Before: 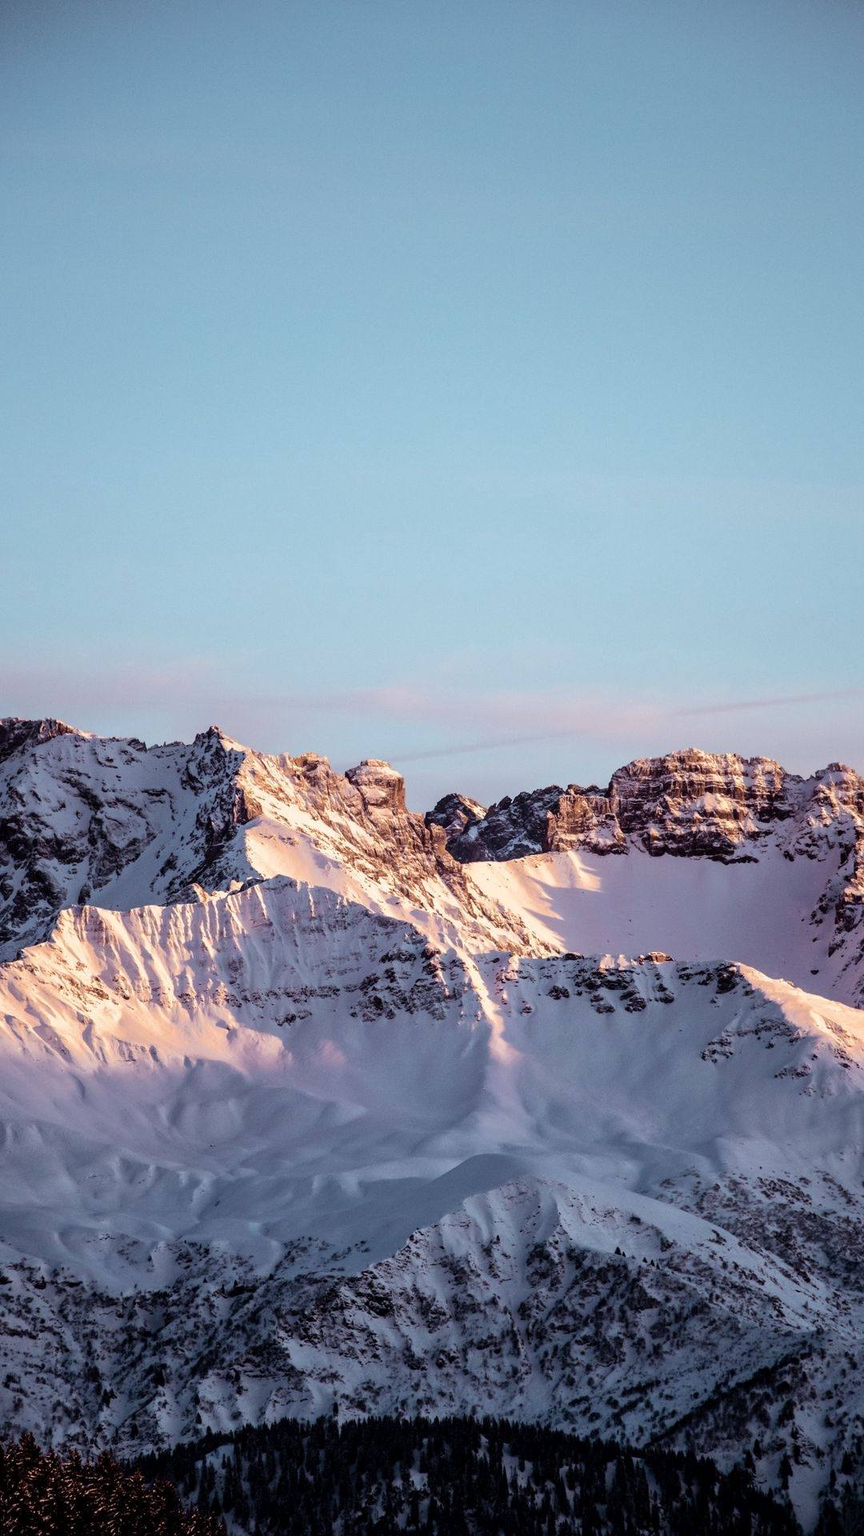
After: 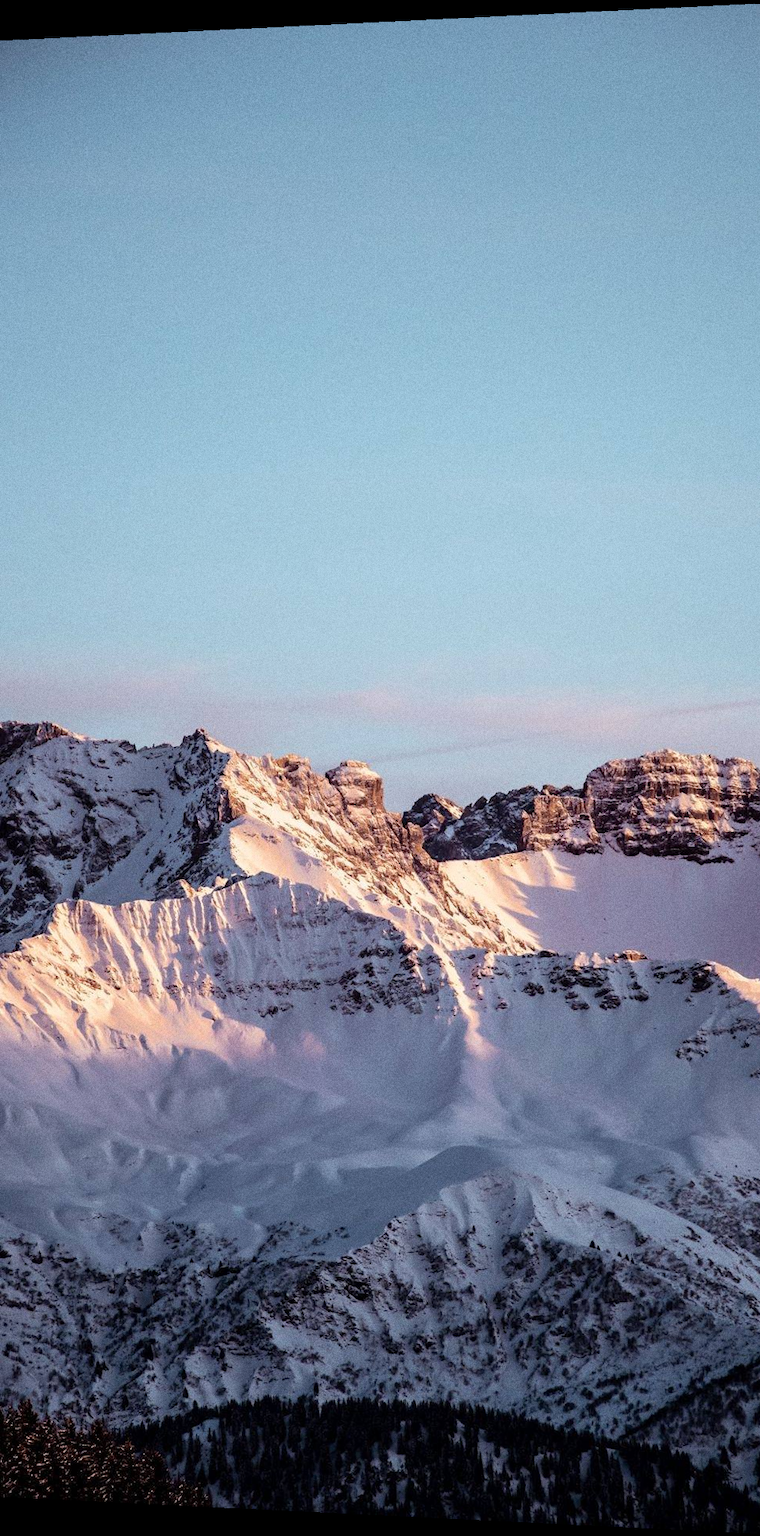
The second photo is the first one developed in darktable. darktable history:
crop: right 9.509%, bottom 0.031%
grain: coarseness 8.68 ISO, strength 31.94%
rotate and perspective: lens shift (horizontal) -0.055, automatic cropping off
